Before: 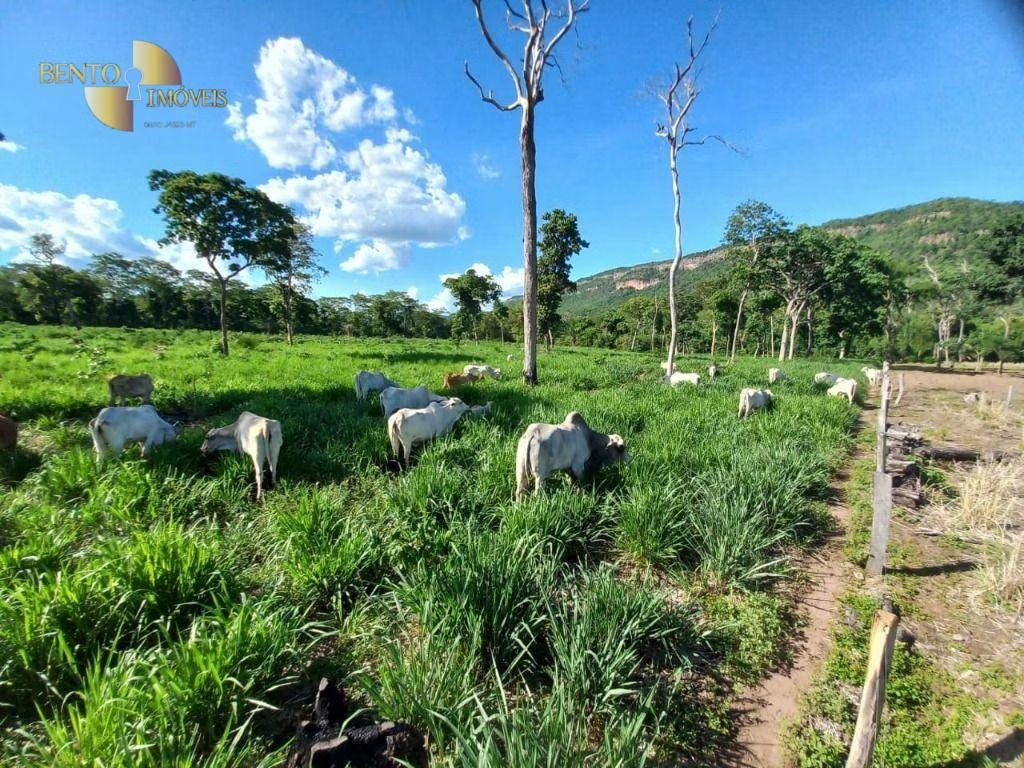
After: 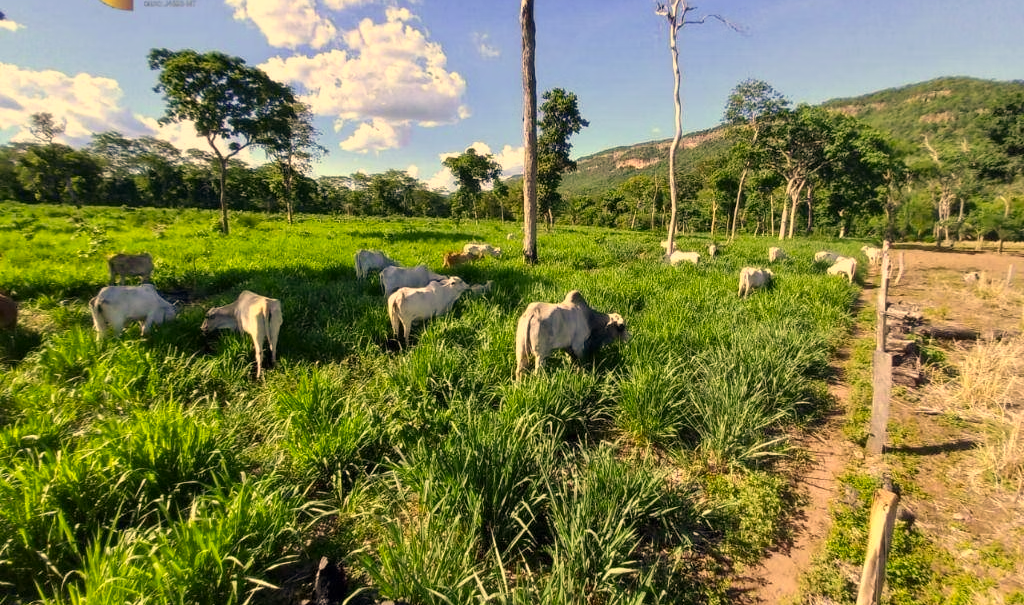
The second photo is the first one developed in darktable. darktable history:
crop and rotate: top 15.776%, bottom 5.337%
color correction: highlights a* 14.92, highlights b* 31
